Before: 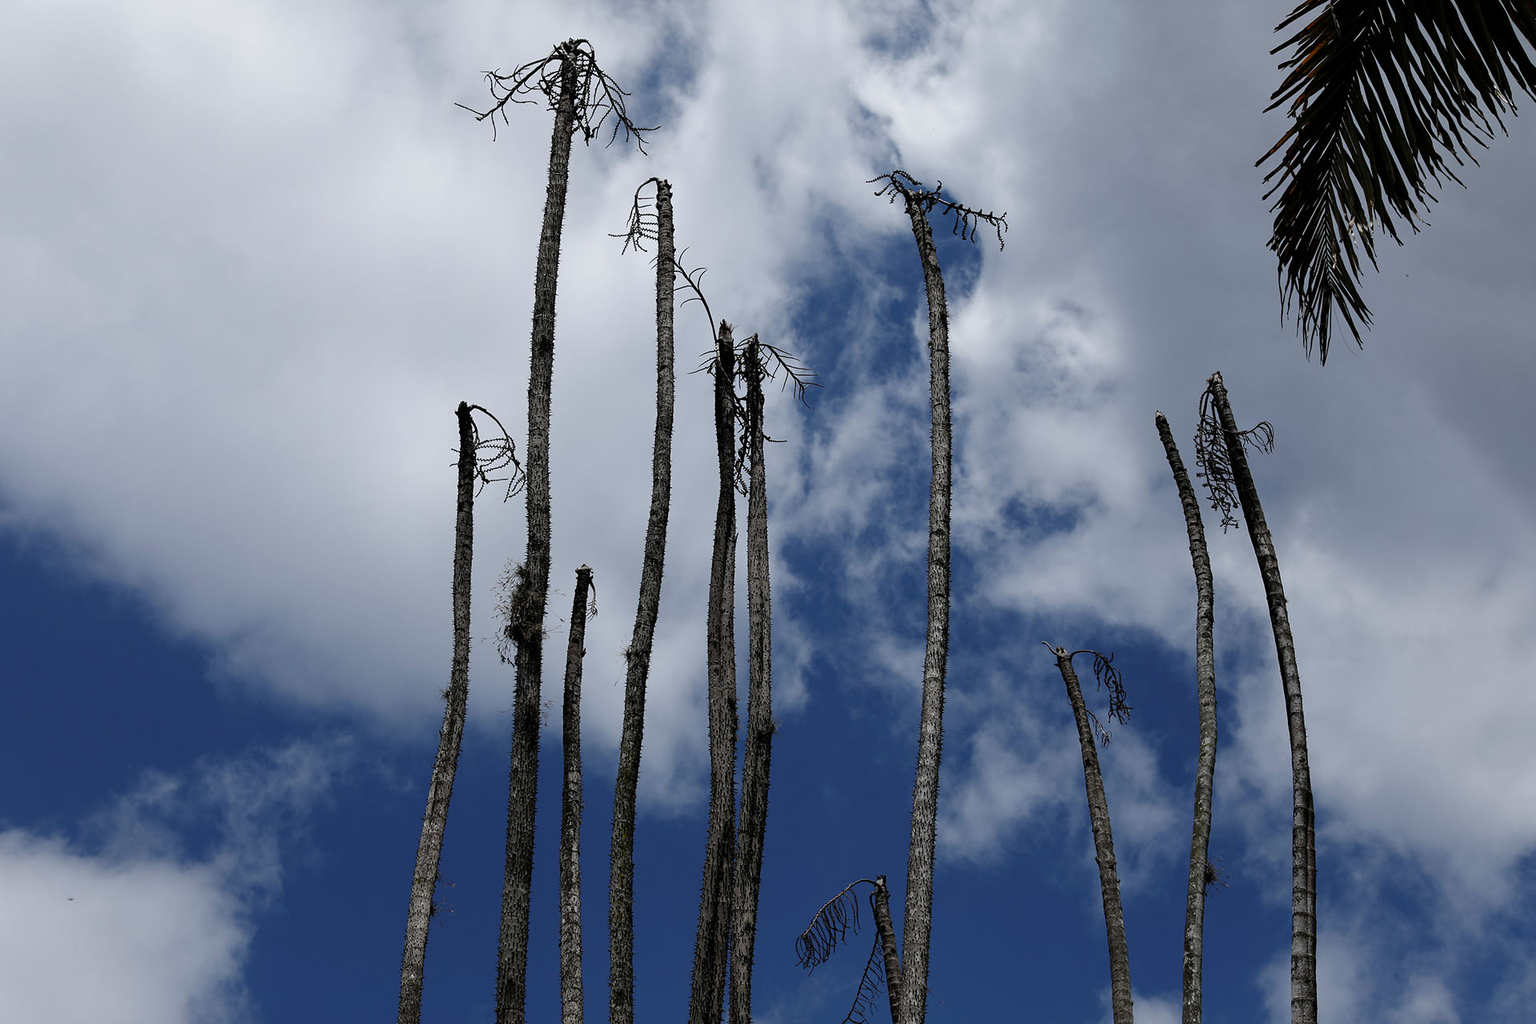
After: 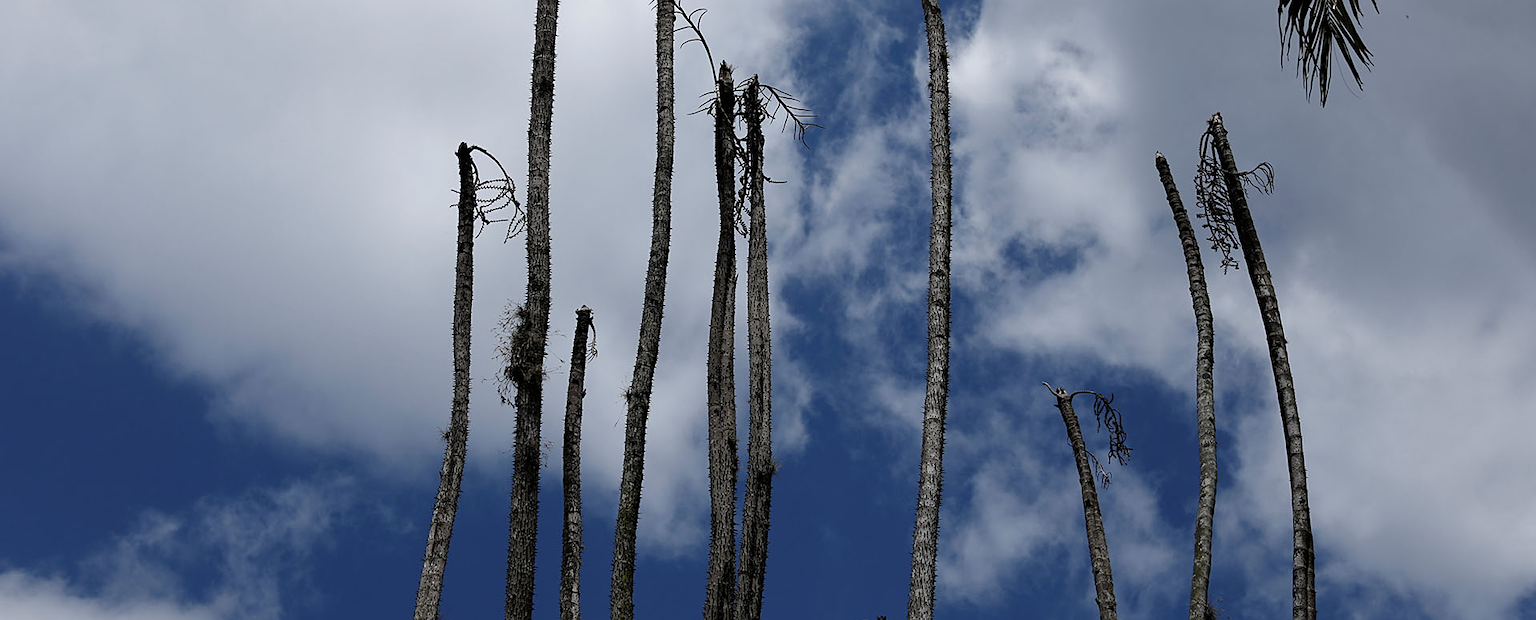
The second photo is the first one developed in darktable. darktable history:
crop and rotate: top 25.357%, bottom 13.942%
sharpen: amount 0.2
